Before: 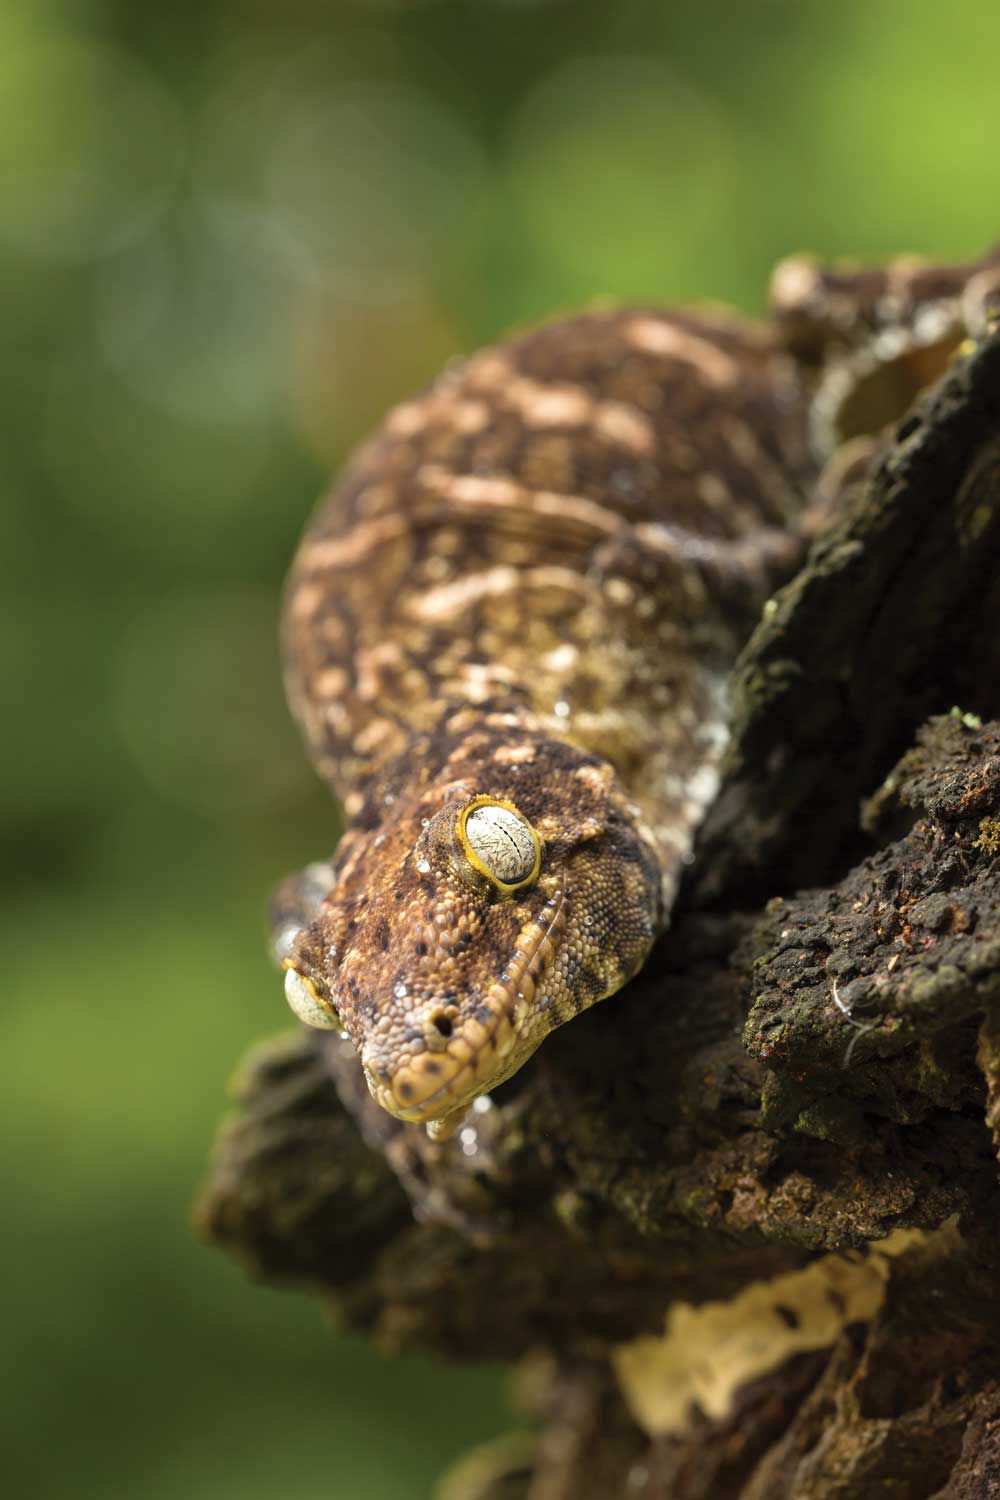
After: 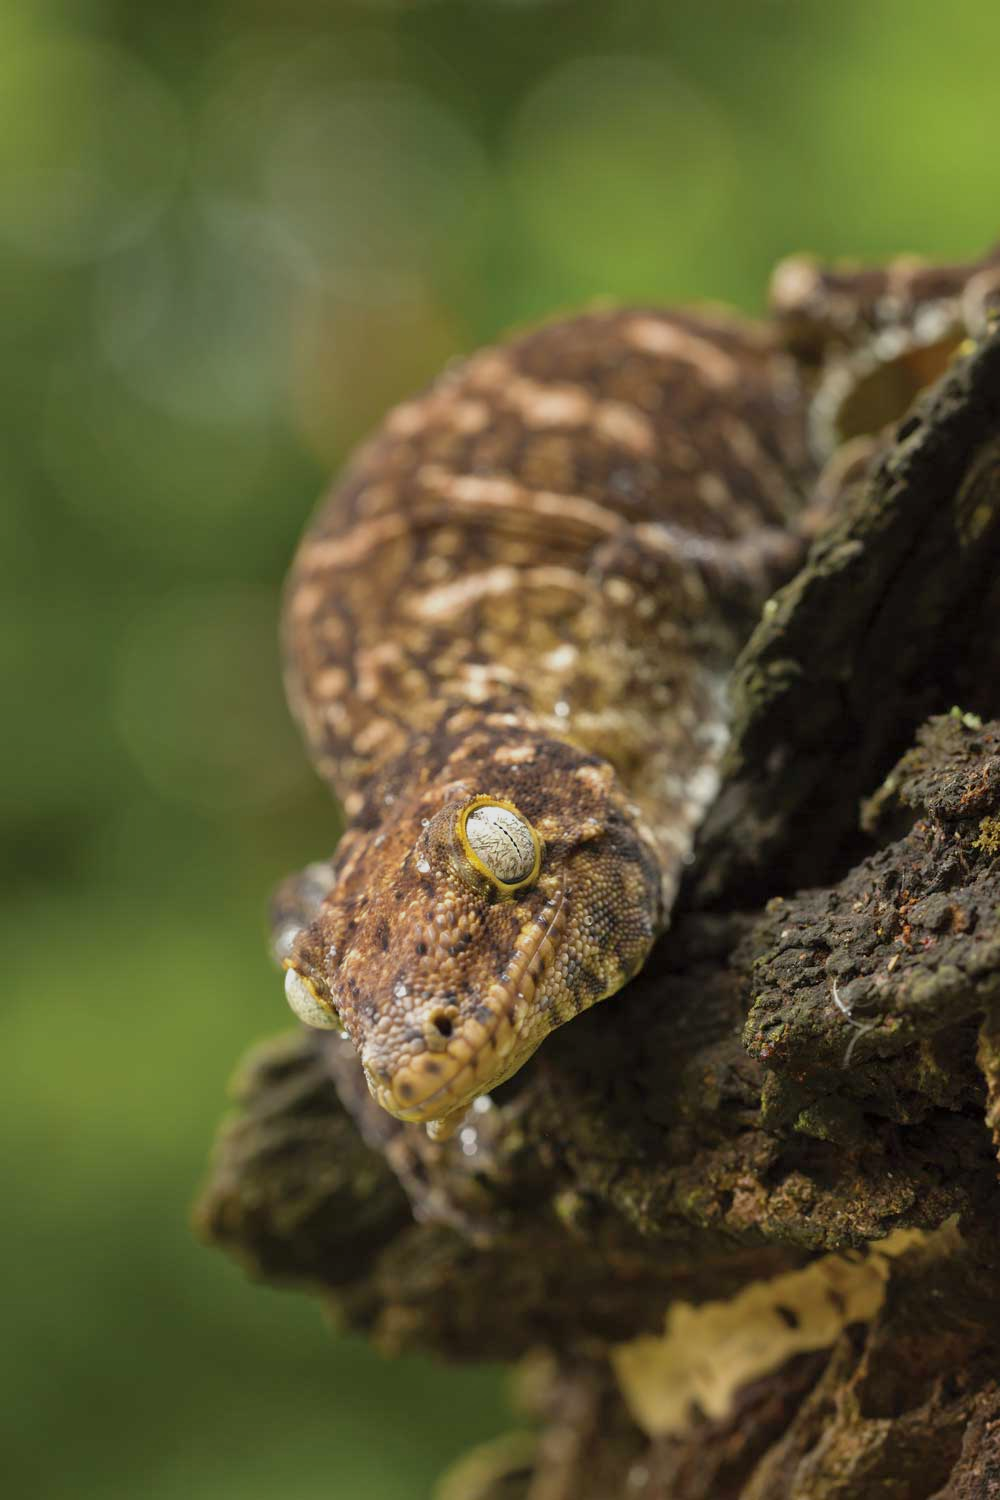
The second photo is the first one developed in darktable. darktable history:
exposure: compensate highlight preservation false
tone equalizer: -8 EV 0.25 EV, -7 EV 0.417 EV, -6 EV 0.417 EV, -5 EV 0.25 EV, -3 EV -0.25 EV, -2 EV -0.417 EV, -1 EV -0.417 EV, +0 EV -0.25 EV, edges refinement/feathering 500, mask exposure compensation -1.57 EV, preserve details guided filter
